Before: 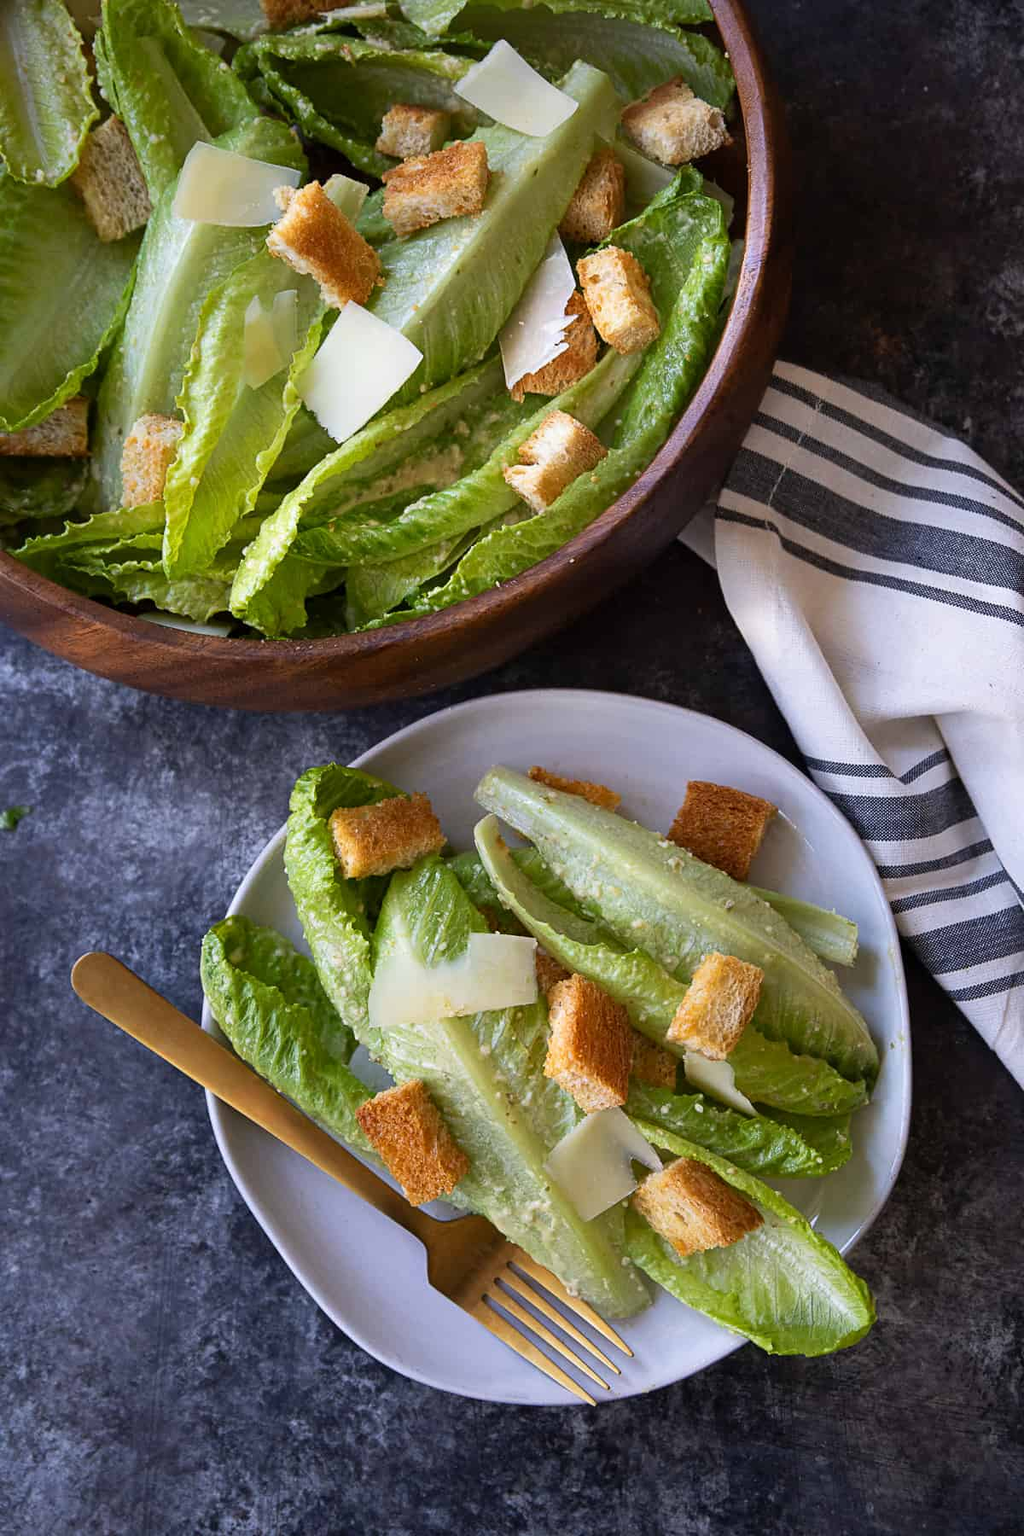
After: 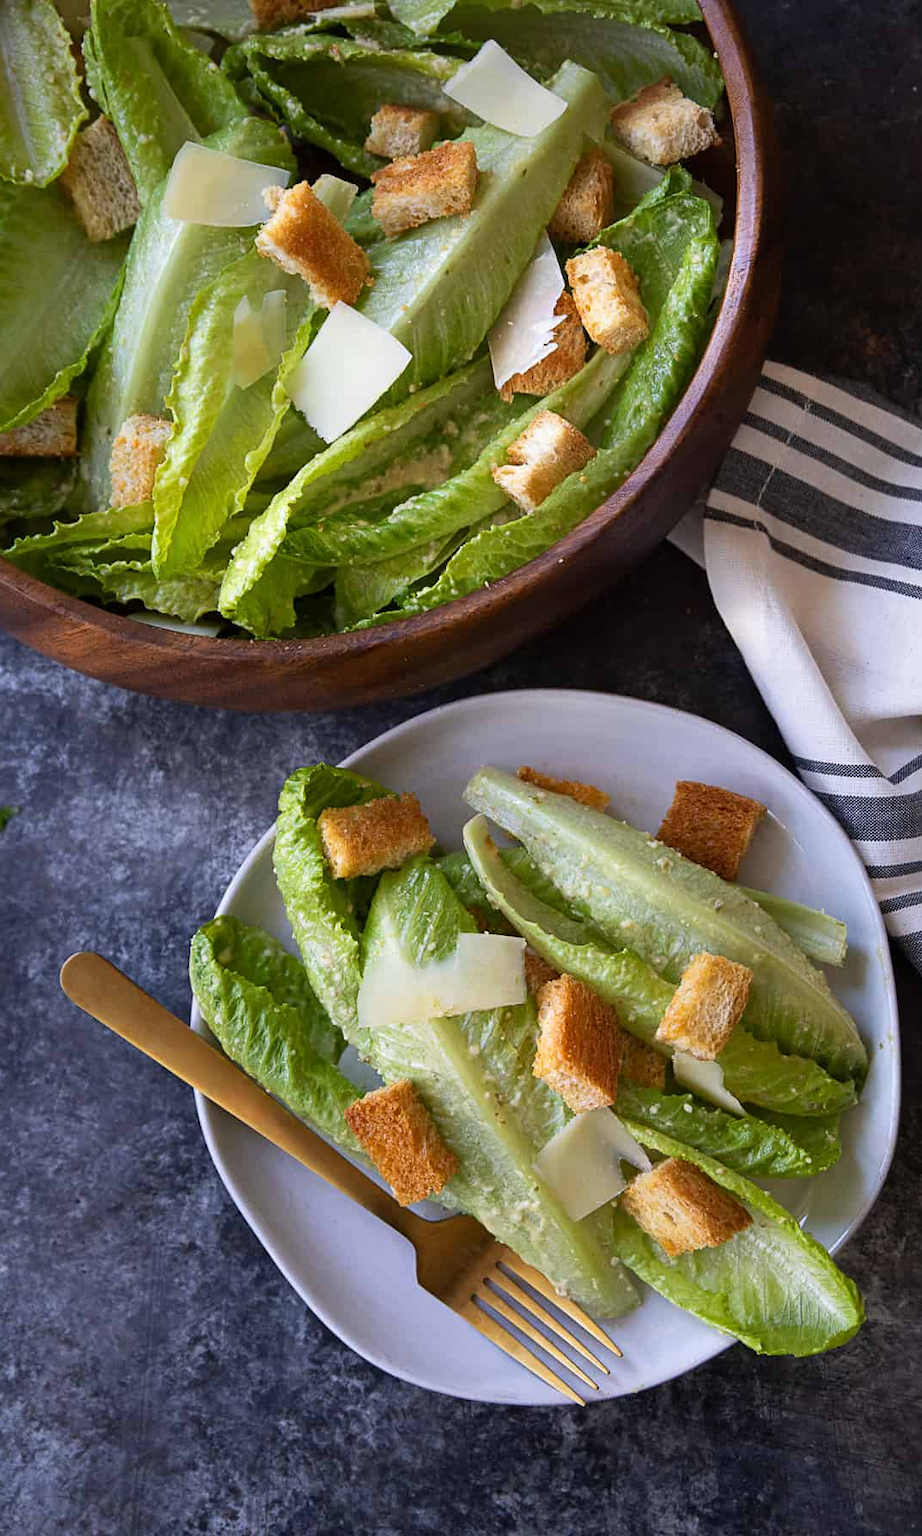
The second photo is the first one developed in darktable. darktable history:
crop and rotate: left 1.088%, right 8.807%
tone equalizer: on, module defaults
